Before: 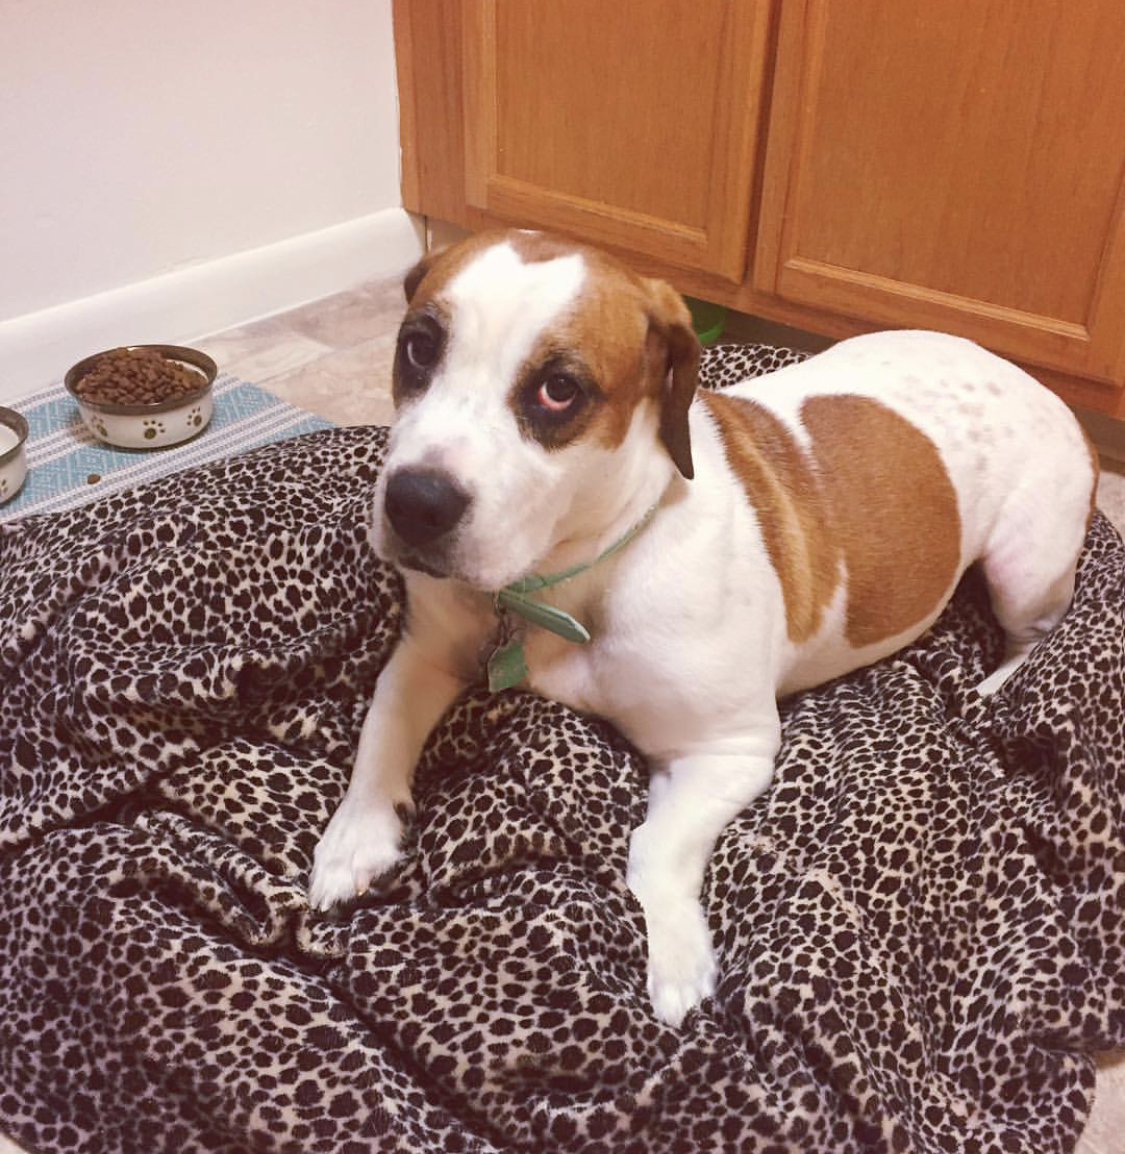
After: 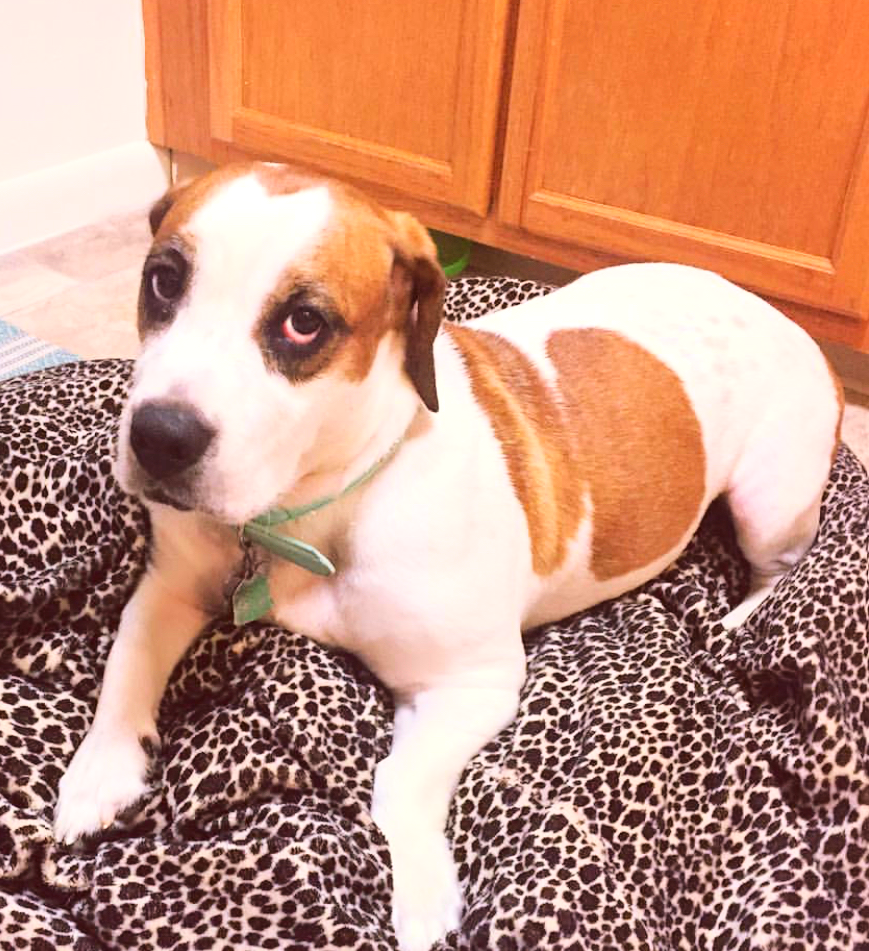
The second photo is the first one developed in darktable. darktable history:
local contrast: mode bilateral grid, contrast 19, coarseness 49, detail 119%, midtone range 0.2
crop: left 22.724%, top 5.881%, bottom 11.664%
base curve: curves: ch0 [(0, 0) (0.028, 0.03) (0.121, 0.232) (0.46, 0.748) (0.859, 0.968) (1, 1)]
